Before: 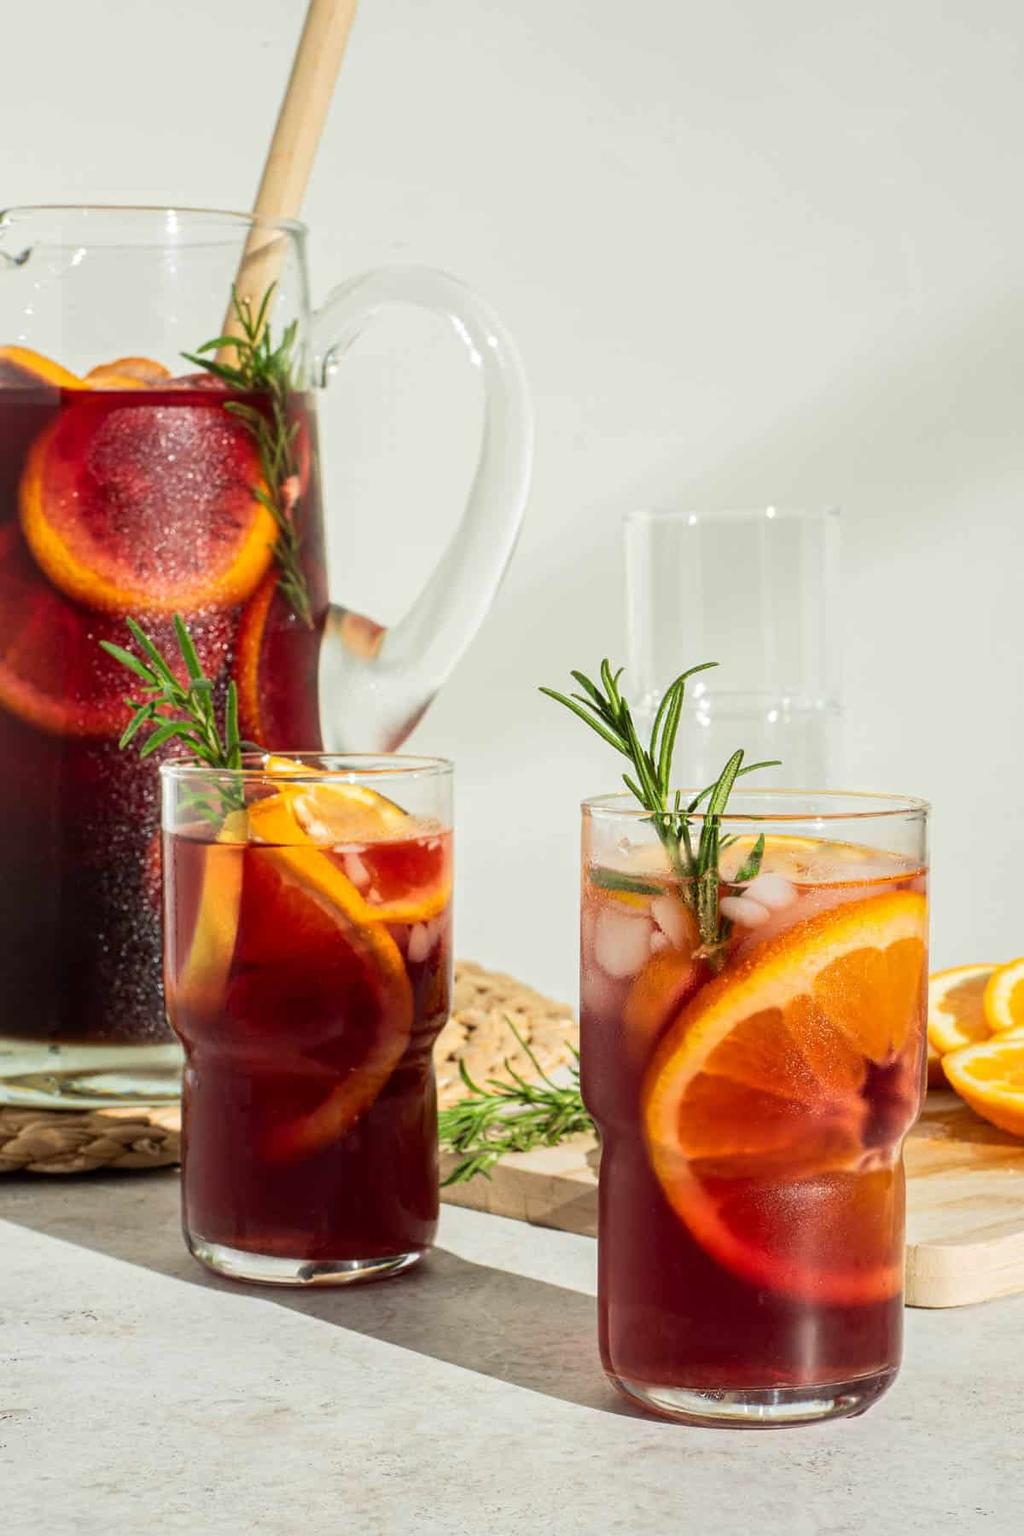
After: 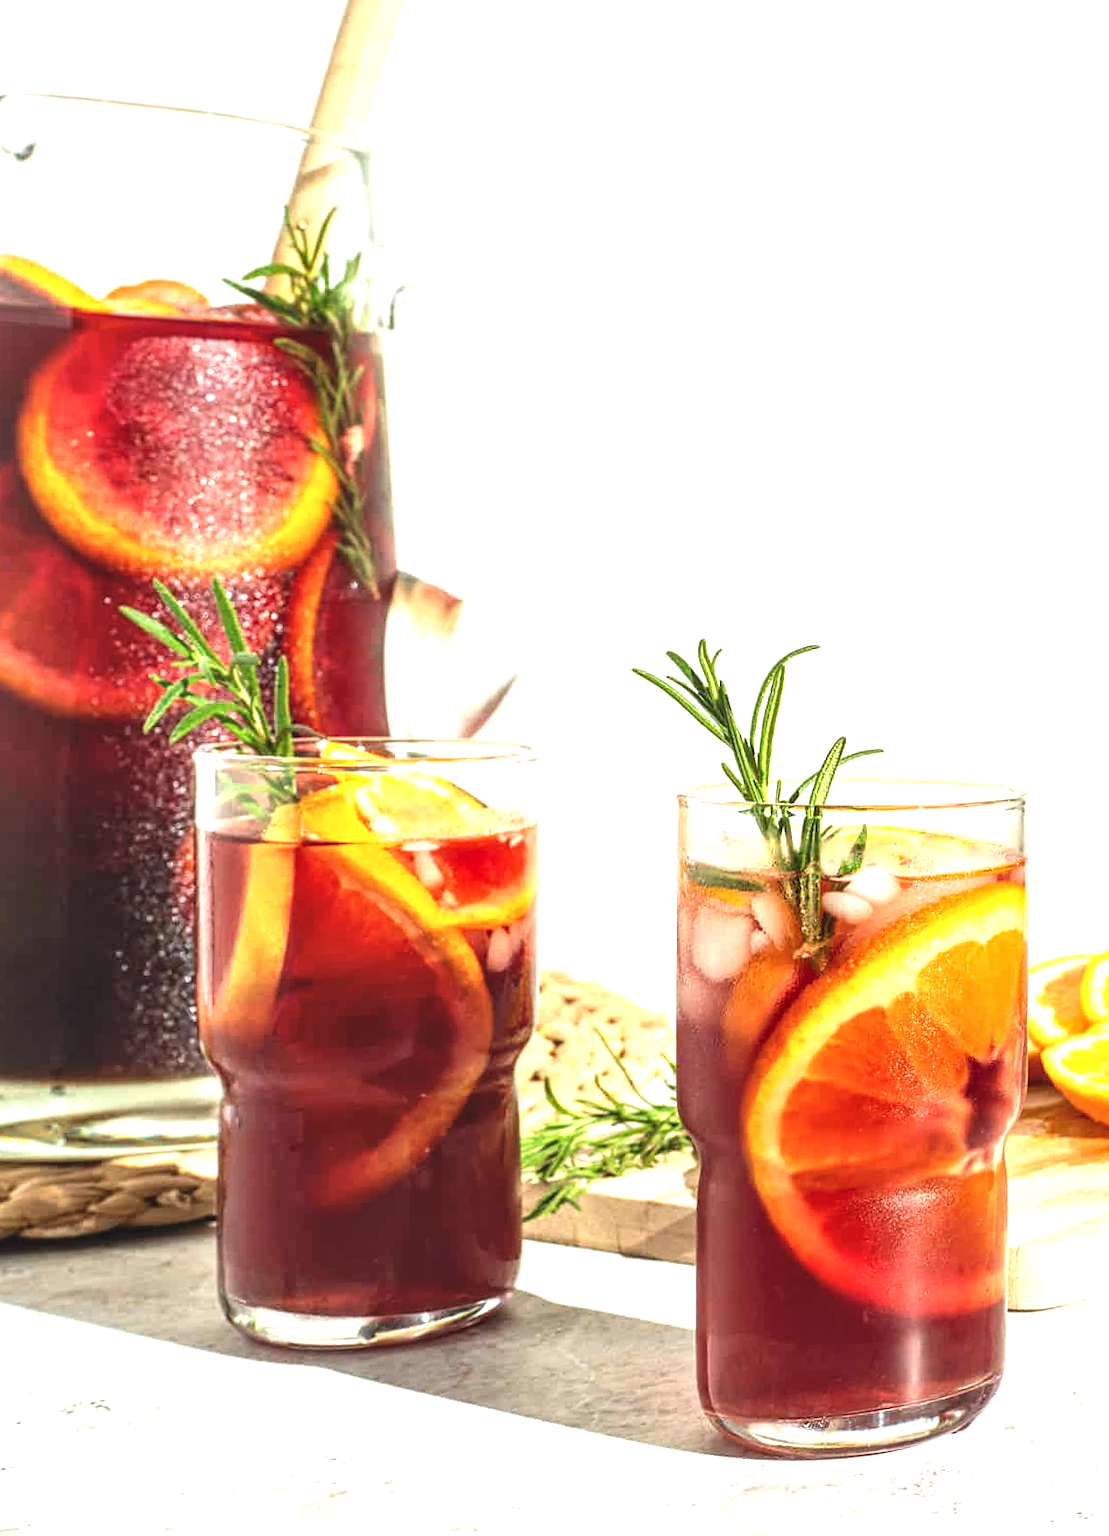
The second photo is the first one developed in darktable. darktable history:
exposure: black level correction -0.005, exposure 1.002 EV, compensate highlight preservation false
rotate and perspective: rotation -0.013°, lens shift (vertical) -0.027, lens shift (horizontal) 0.178, crop left 0.016, crop right 0.989, crop top 0.082, crop bottom 0.918
sharpen: amount 0.2
local contrast: detail 130%
